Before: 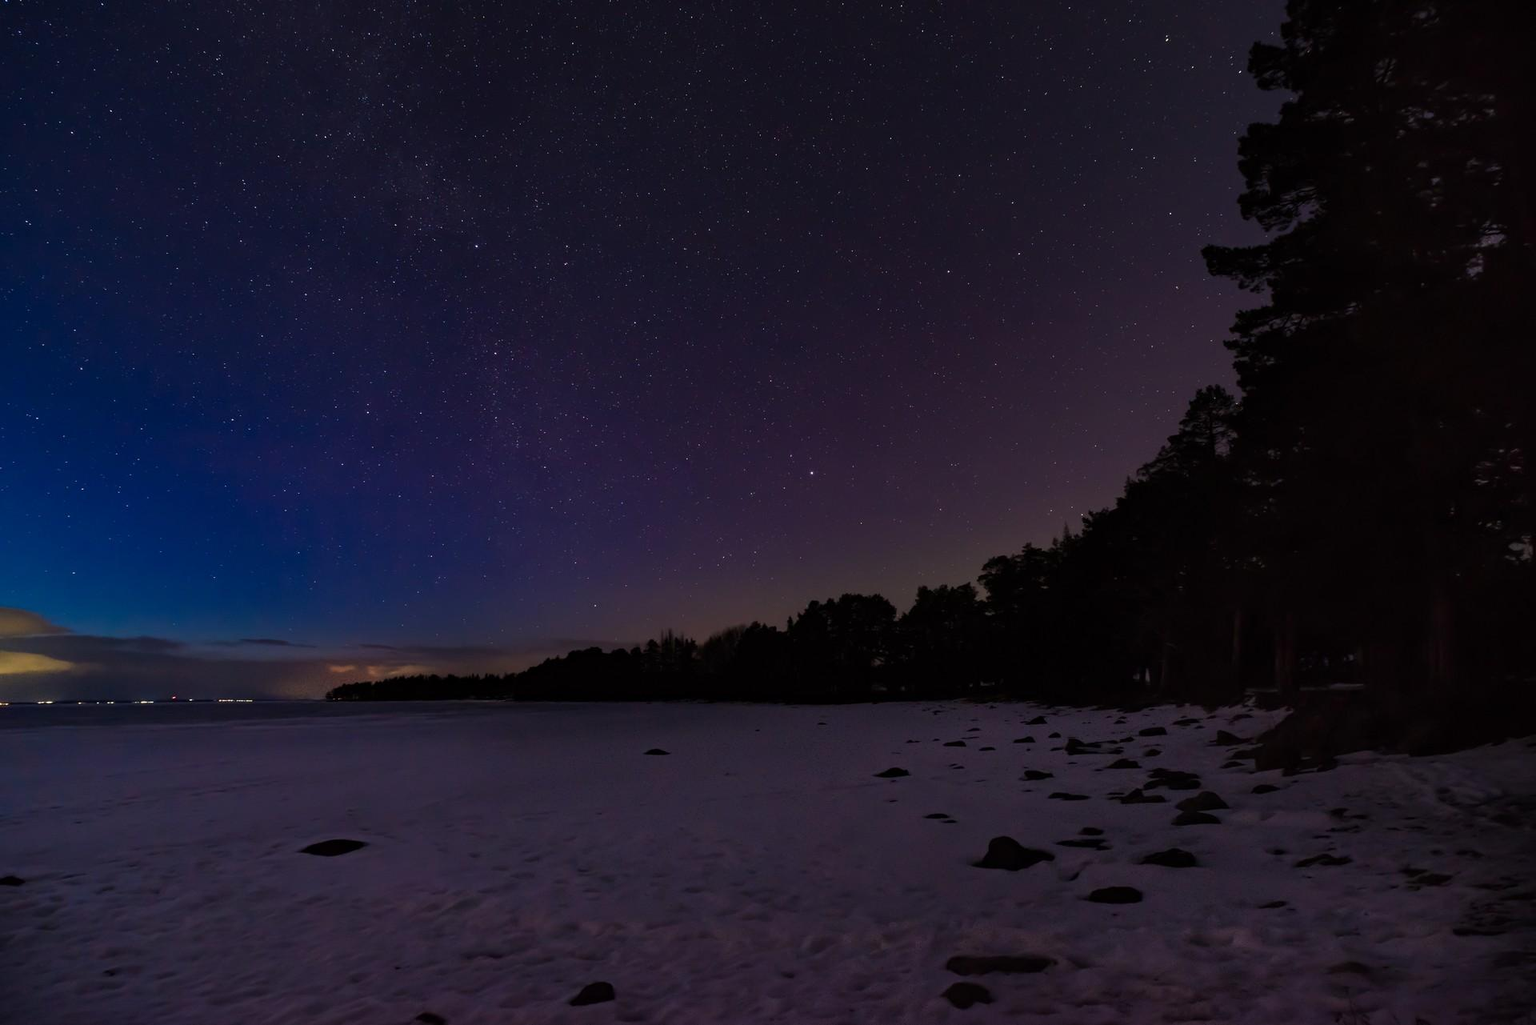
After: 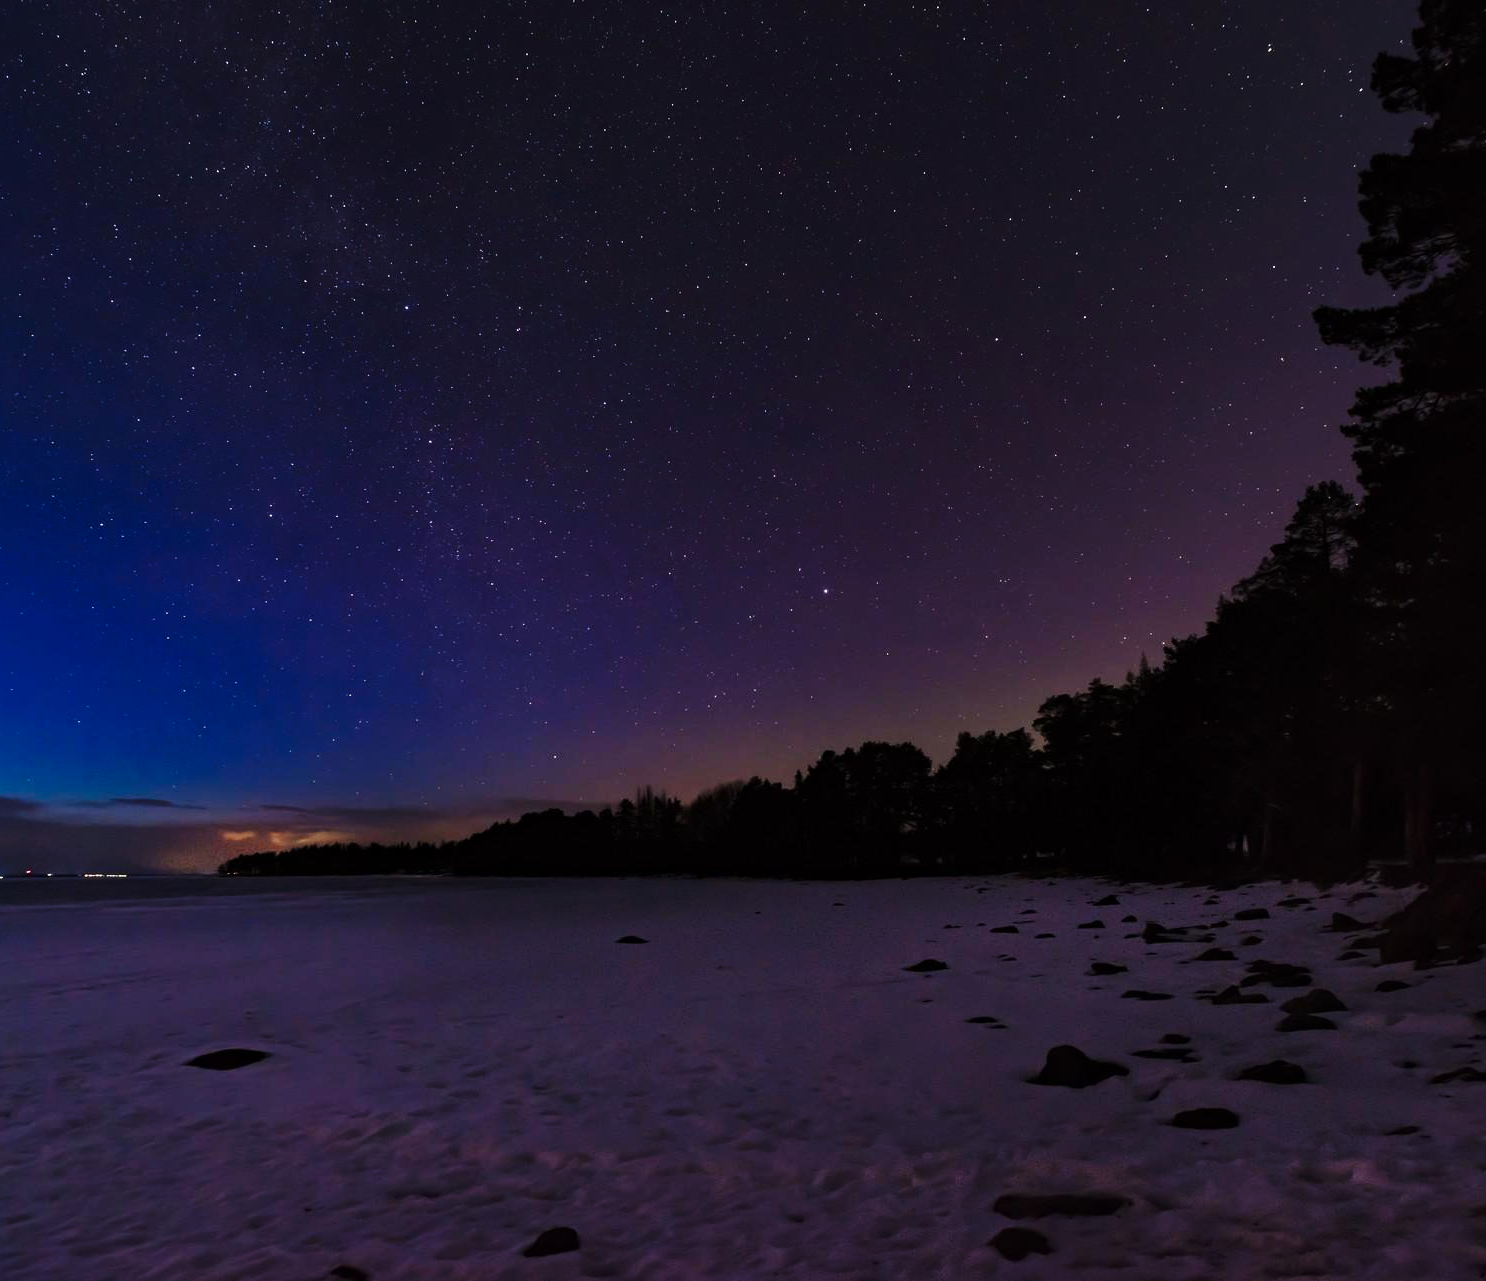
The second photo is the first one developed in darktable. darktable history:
crop: left 9.851%, right 12.735%
base curve: curves: ch0 [(0, 0) (0.028, 0.03) (0.121, 0.232) (0.46, 0.748) (0.859, 0.968) (1, 1)], preserve colors none
